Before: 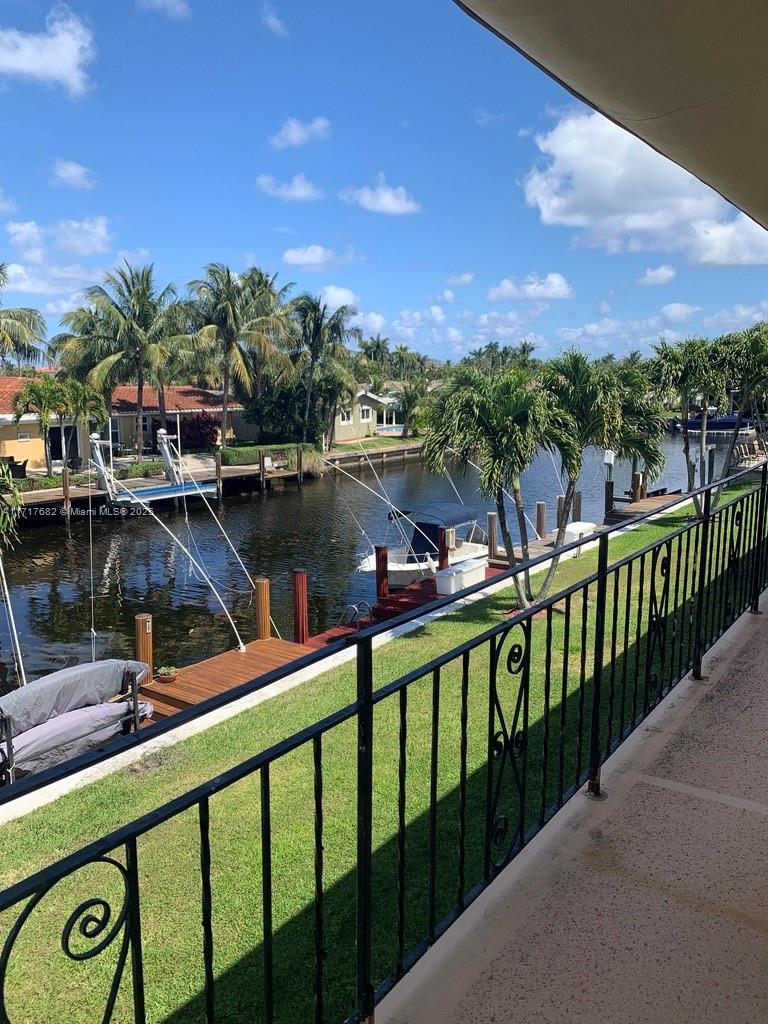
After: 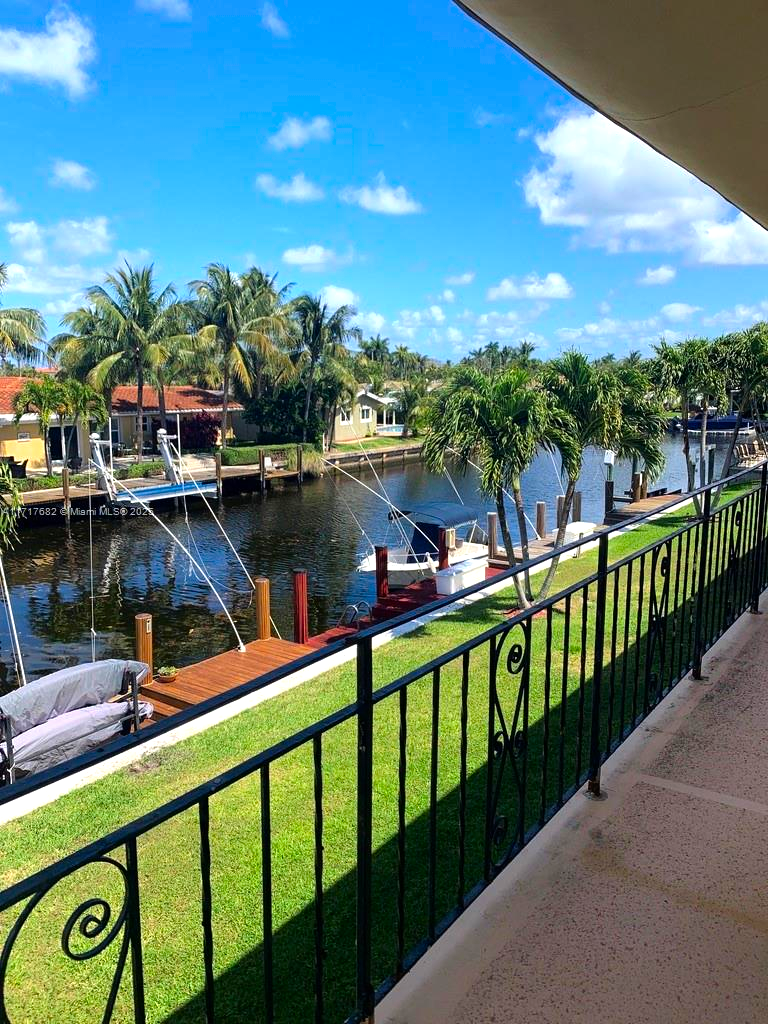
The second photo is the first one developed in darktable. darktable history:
tone equalizer: -8 EV -0.455 EV, -7 EV -0.359 EV, -6 EV -0.35 EV, -5 EV -0.258 EV, -3 EV 0.257 EV, -2 EV 0.305 EV, -1 EV 0.399 EV, +0 EV 0.424 EV
contrast brightness saturation: brightness -0.018, saturation 0.346
